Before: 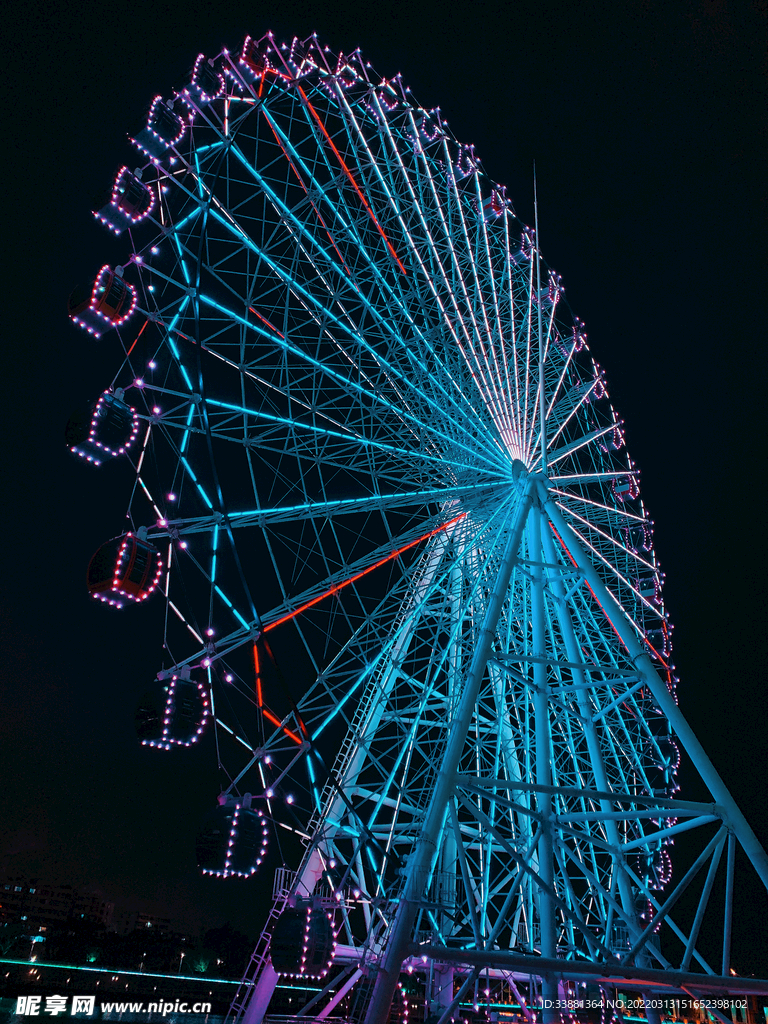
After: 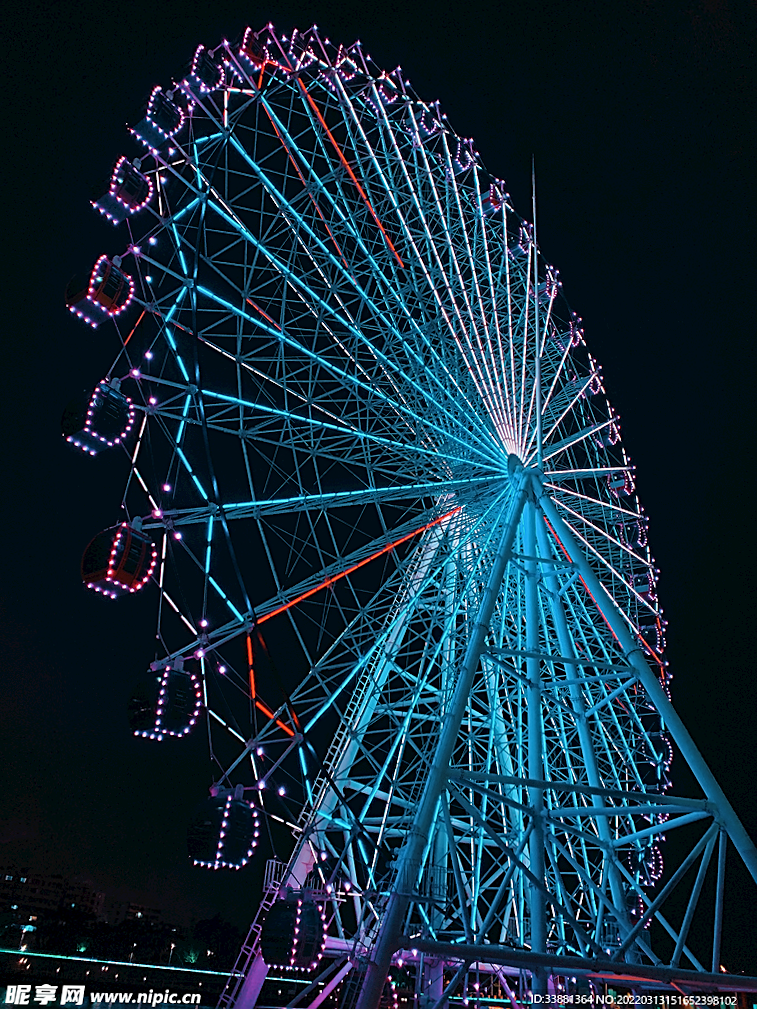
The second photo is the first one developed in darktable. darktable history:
crop and rotate: angle -0.625°
sharpen: on, module defaults
